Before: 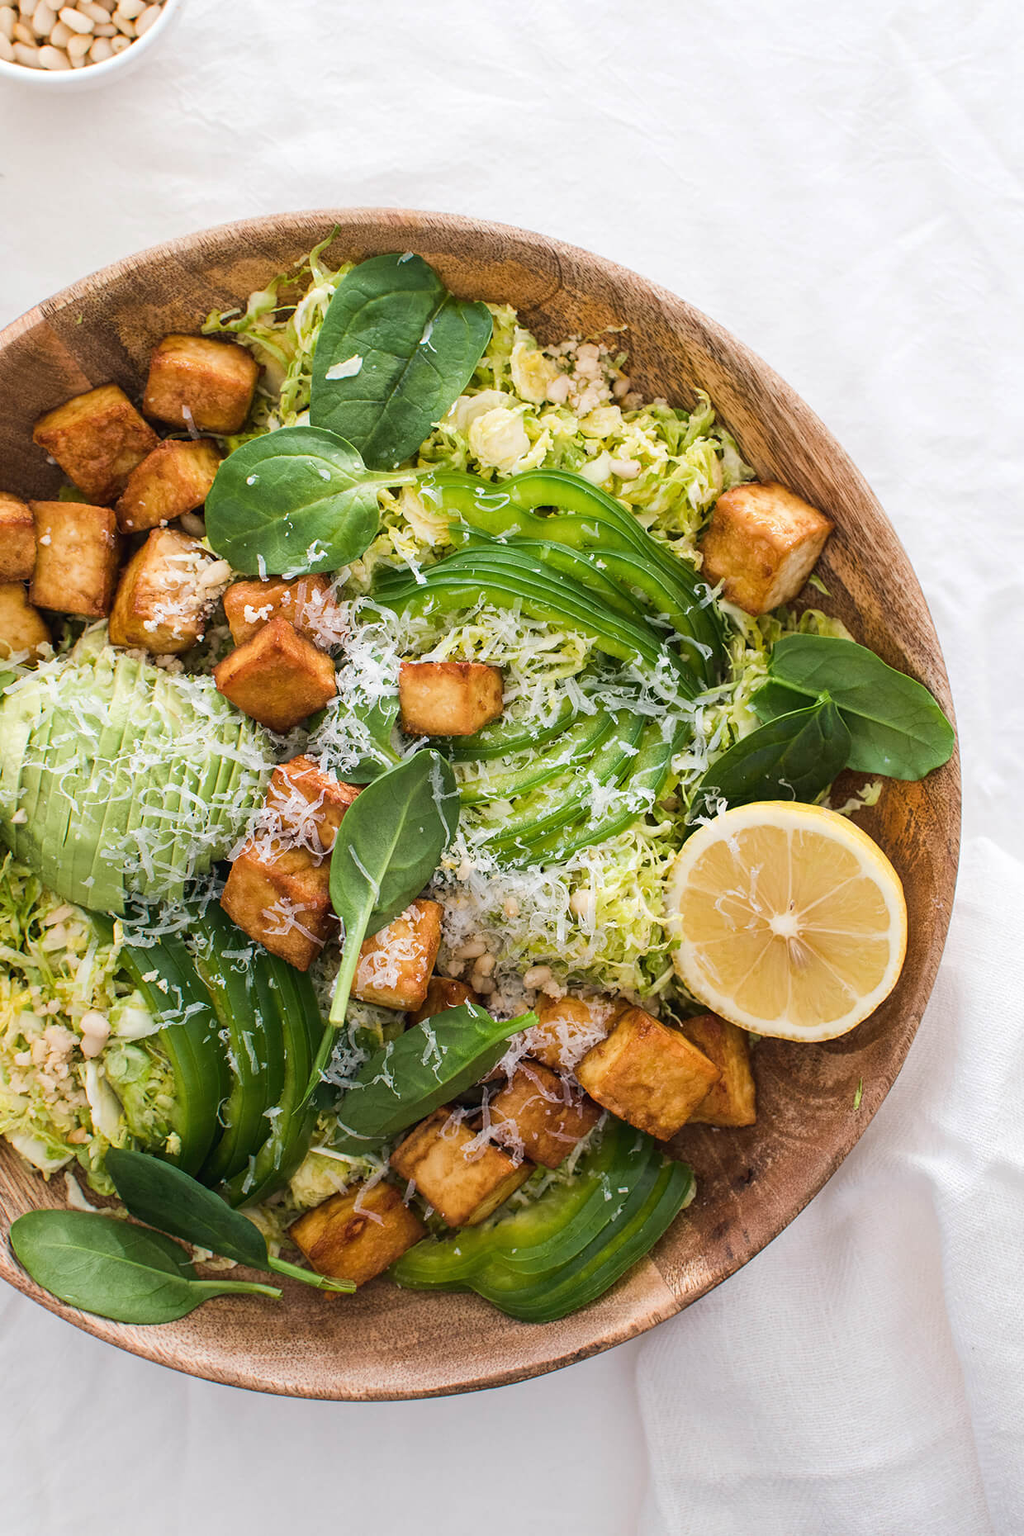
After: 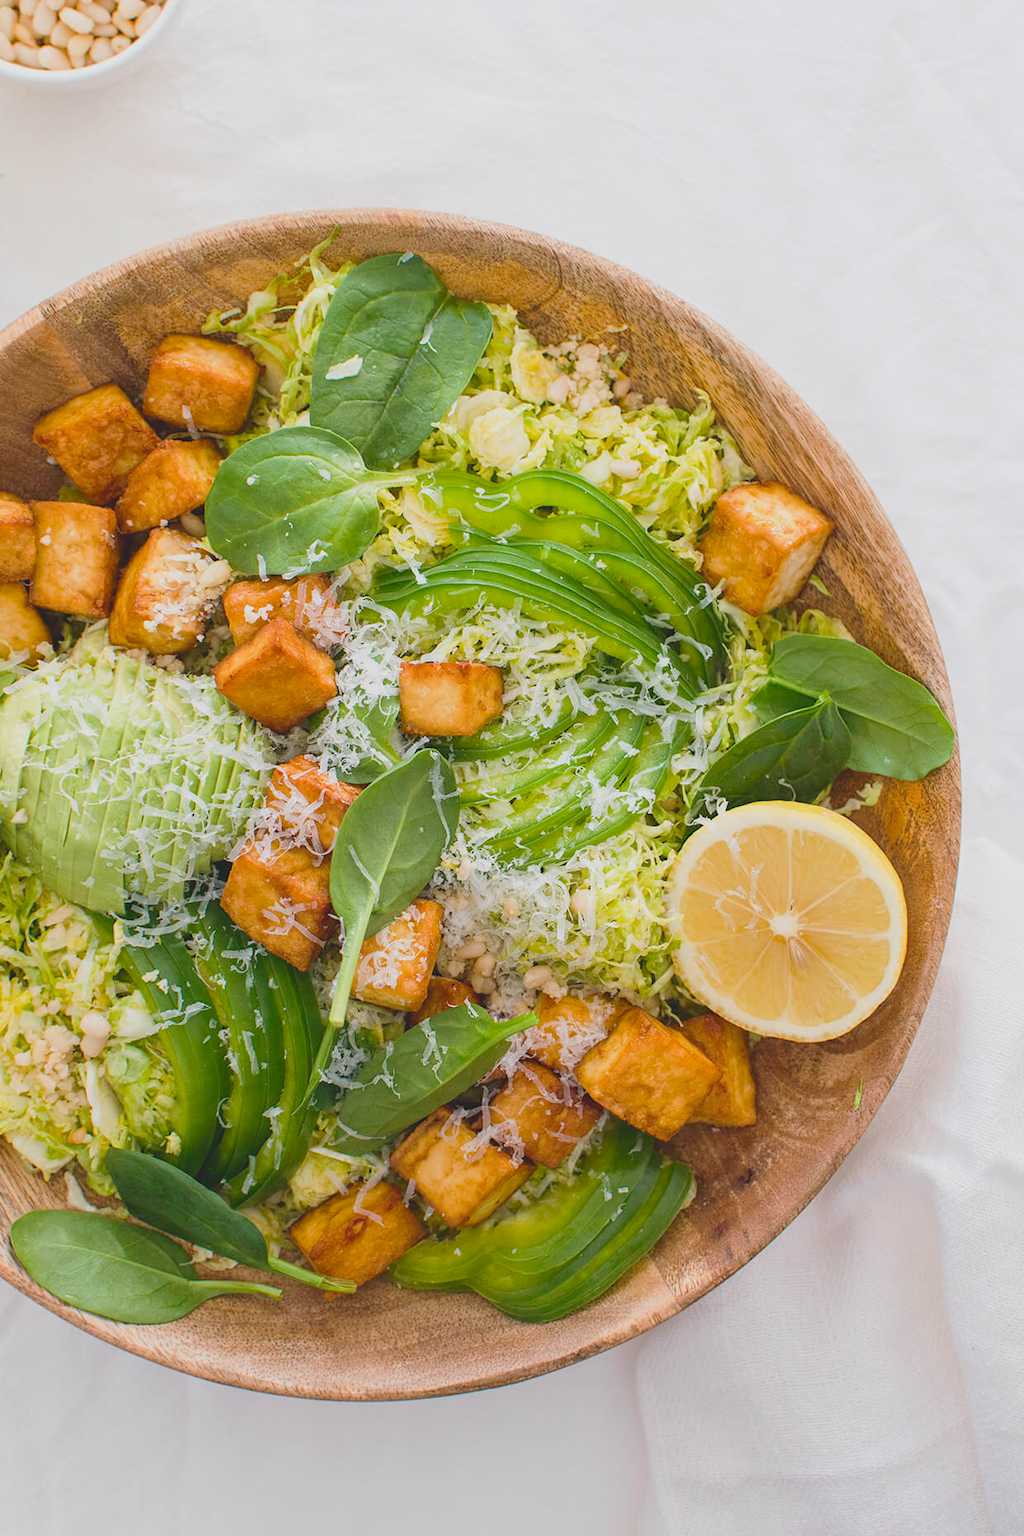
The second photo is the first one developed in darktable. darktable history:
tone curve: curves: ch0 [(0, 0) (0.003, 0.003) (0.011, 0.006) (0.025, 0.015) (0.044, 0.025) (0.069, 0.034) (0.1, 0.052) (0.136, 0.092) (0.177, 0.157) (0.224, 0.228) (0.277, 0.305) (0.335, 0.392) (0.399, 0.466) (0.468, 0.543) (0.543, 0.612) (0.623, 0.692) (0.709, 0.78) (0.801, 0.865) (0.898, 0.935) (1, 1)], preserve colors none
contrast brightness saturation: contrast -0.3
